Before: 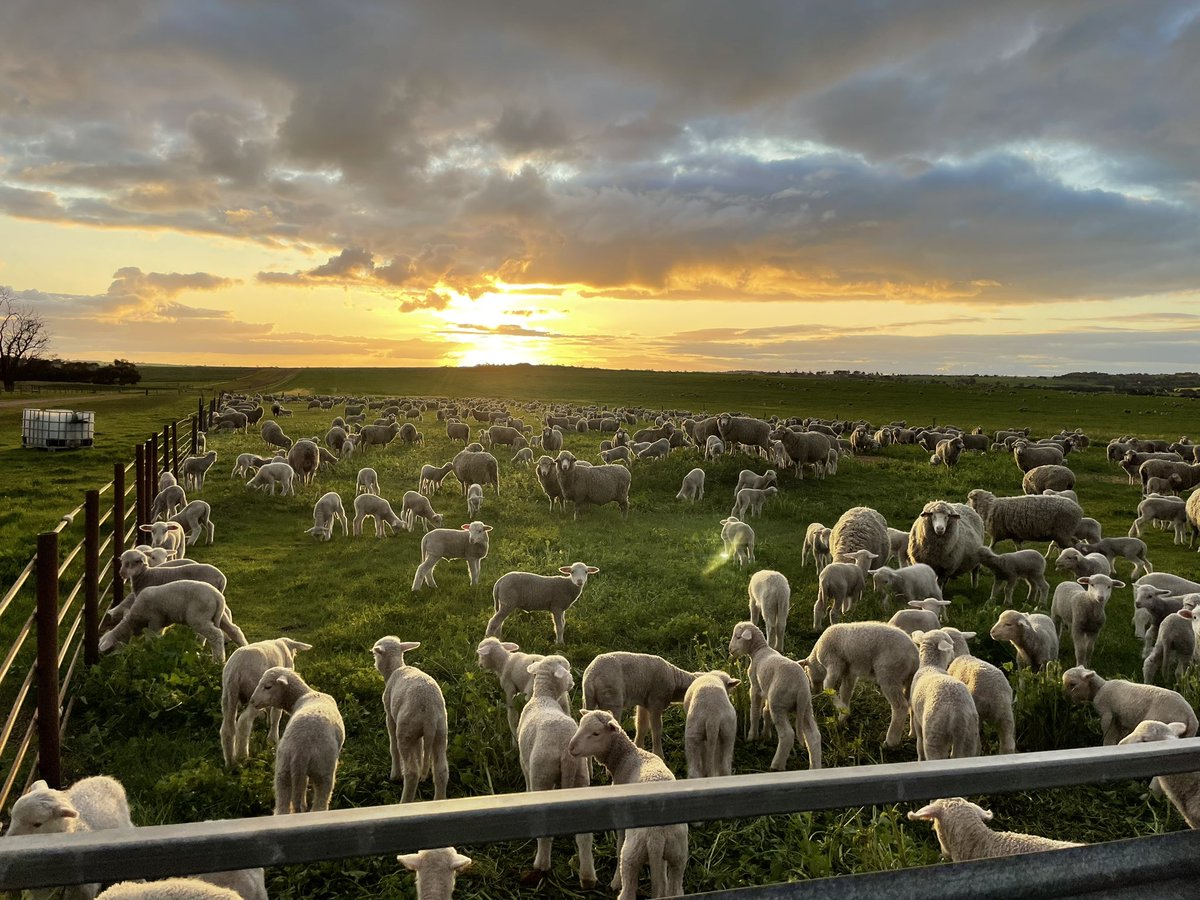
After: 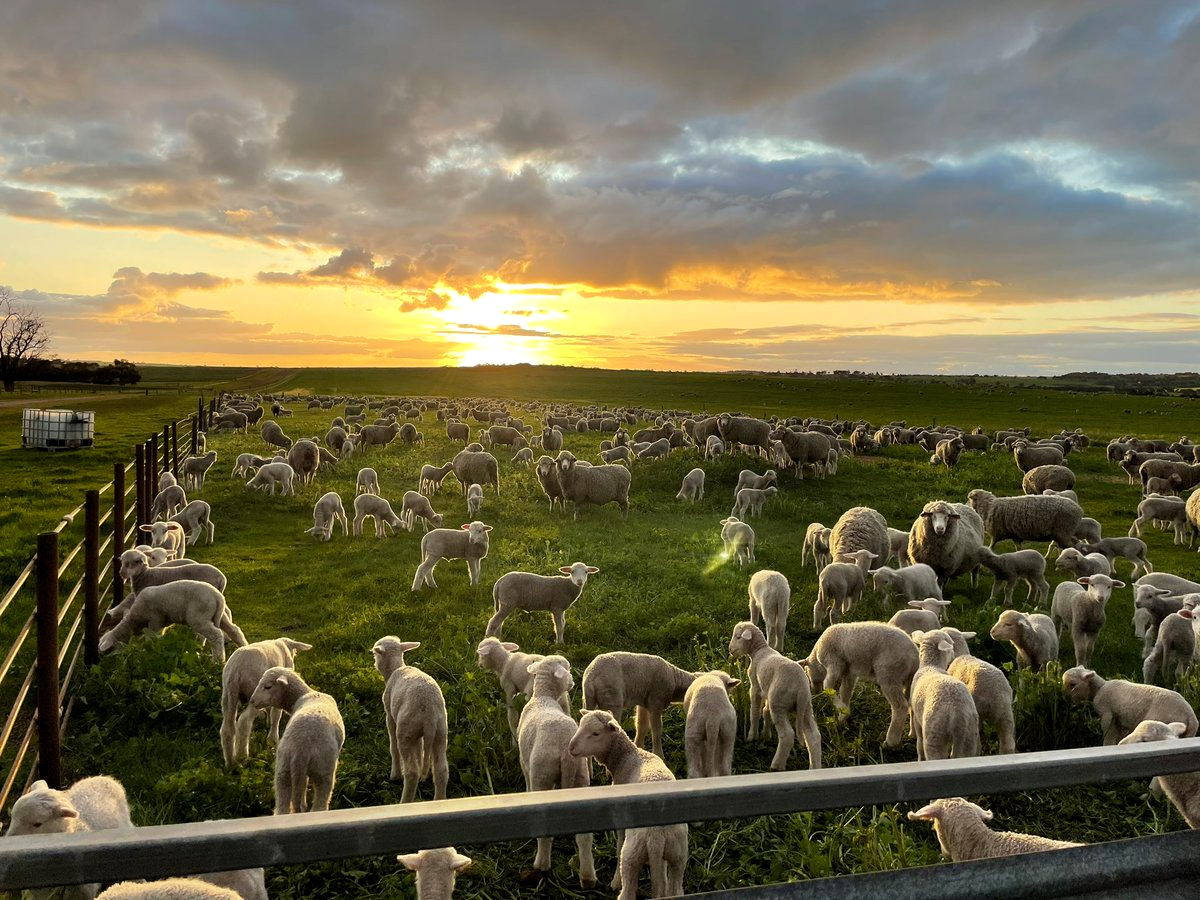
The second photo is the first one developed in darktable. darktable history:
levels: gray 59.34%, levels [0.016, 0.492, 0.969]
